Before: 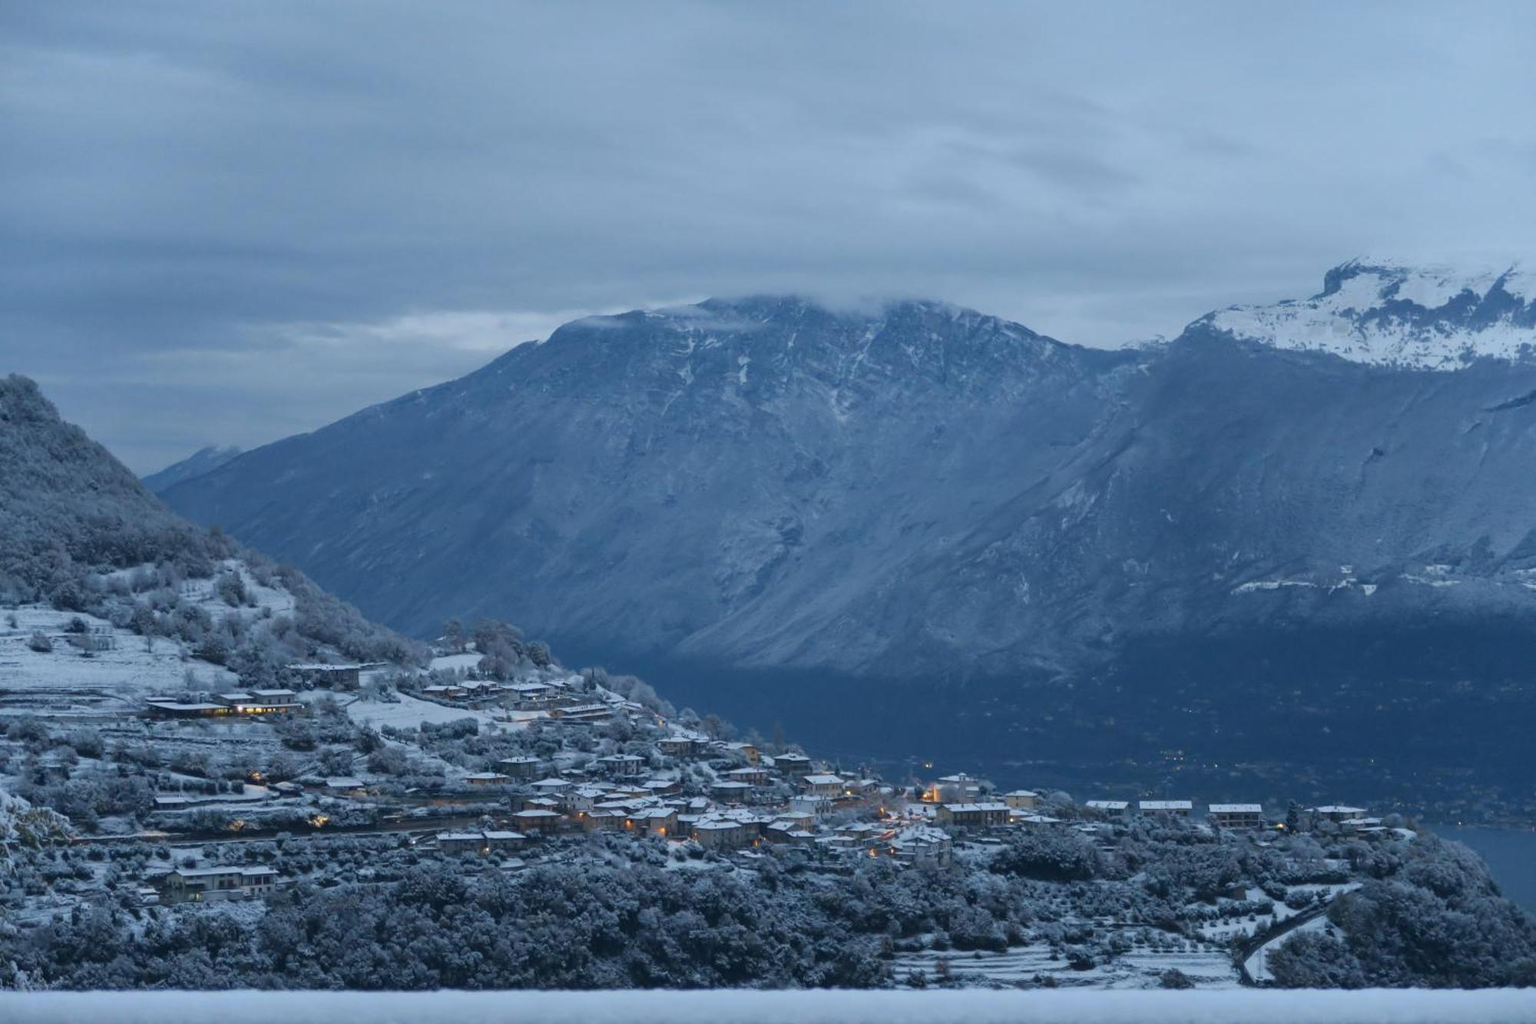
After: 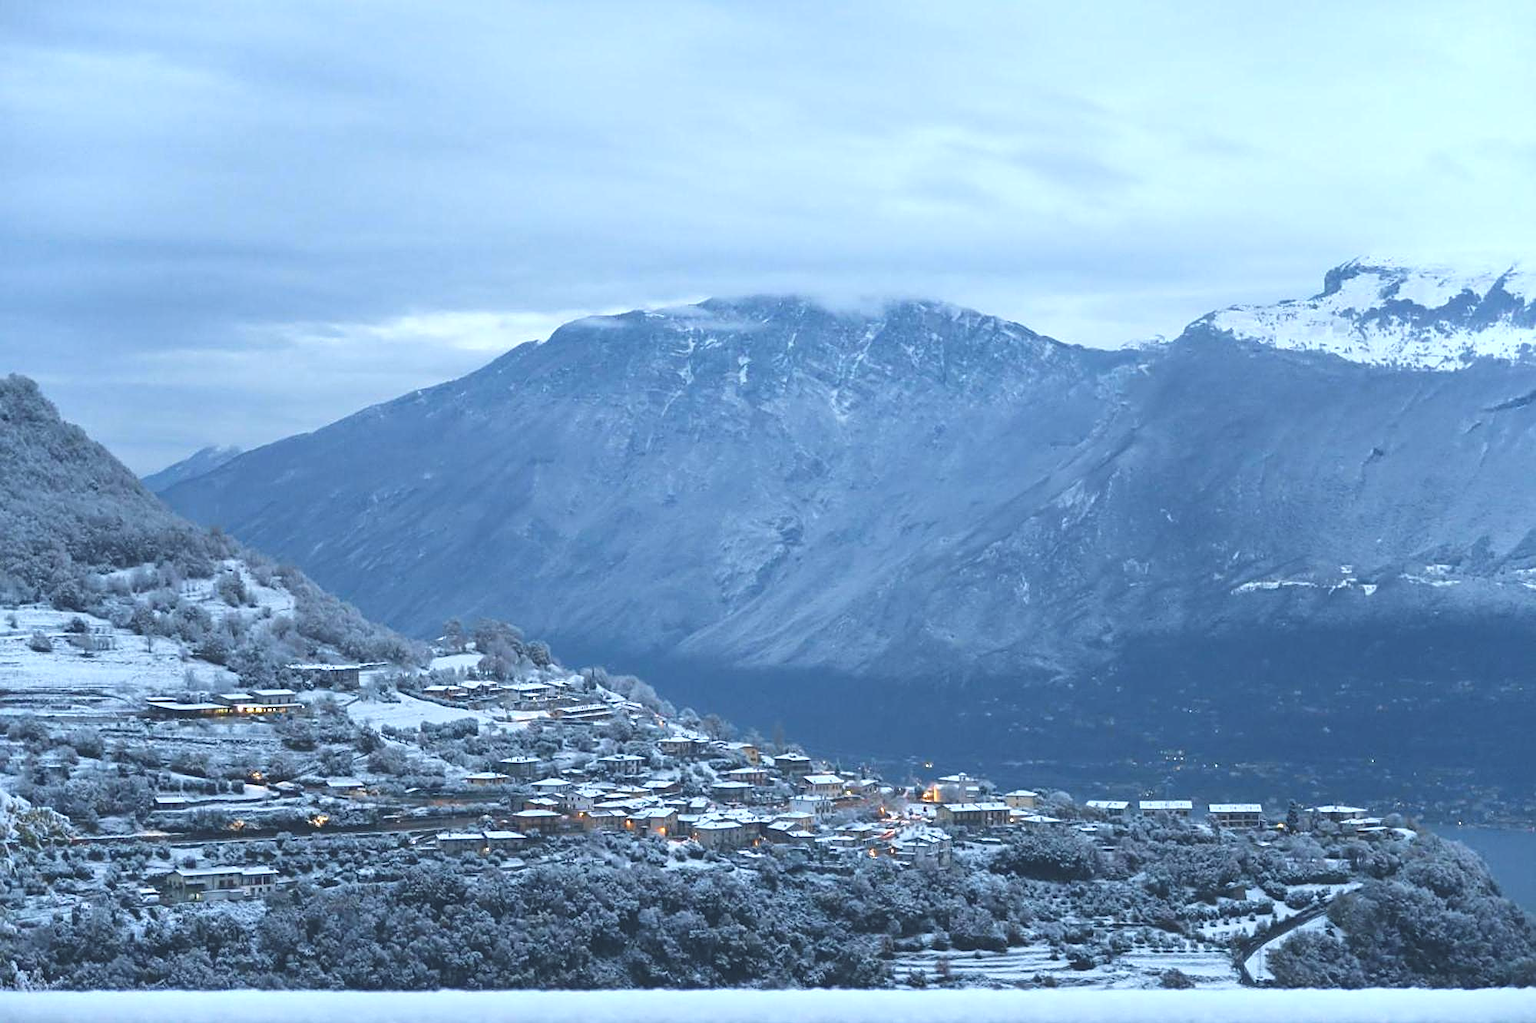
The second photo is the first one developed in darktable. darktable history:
exposure: black level correction -0.006, exposure 1 EV, compensate highlight preservation false
sharpen: on, module defaults
